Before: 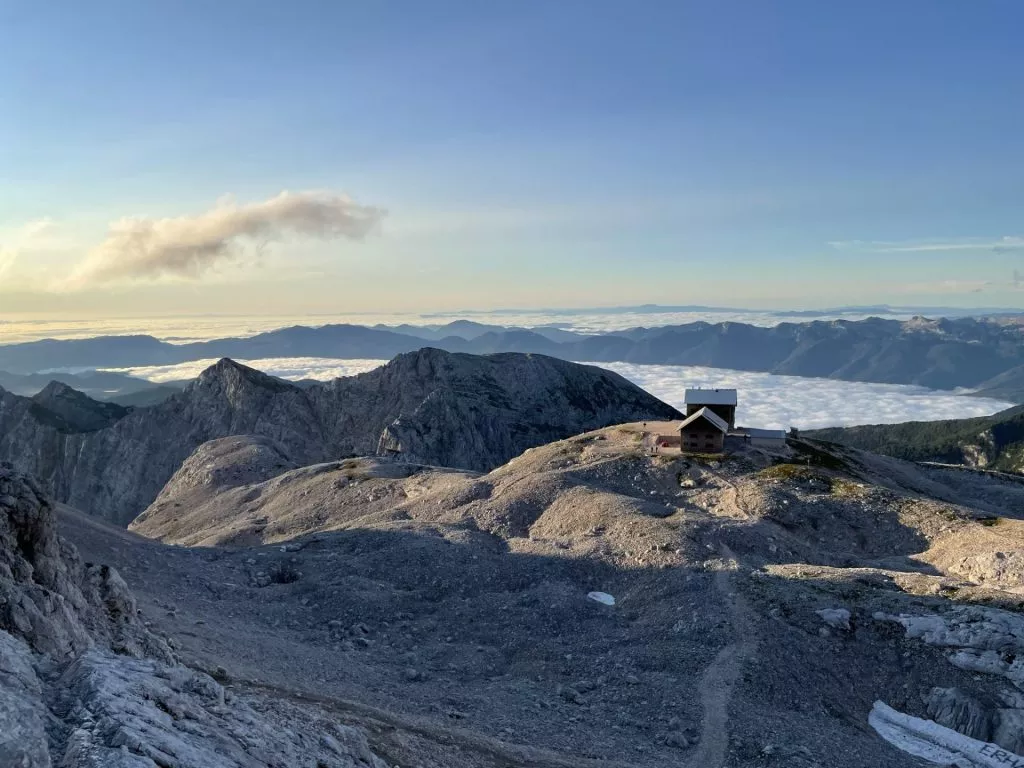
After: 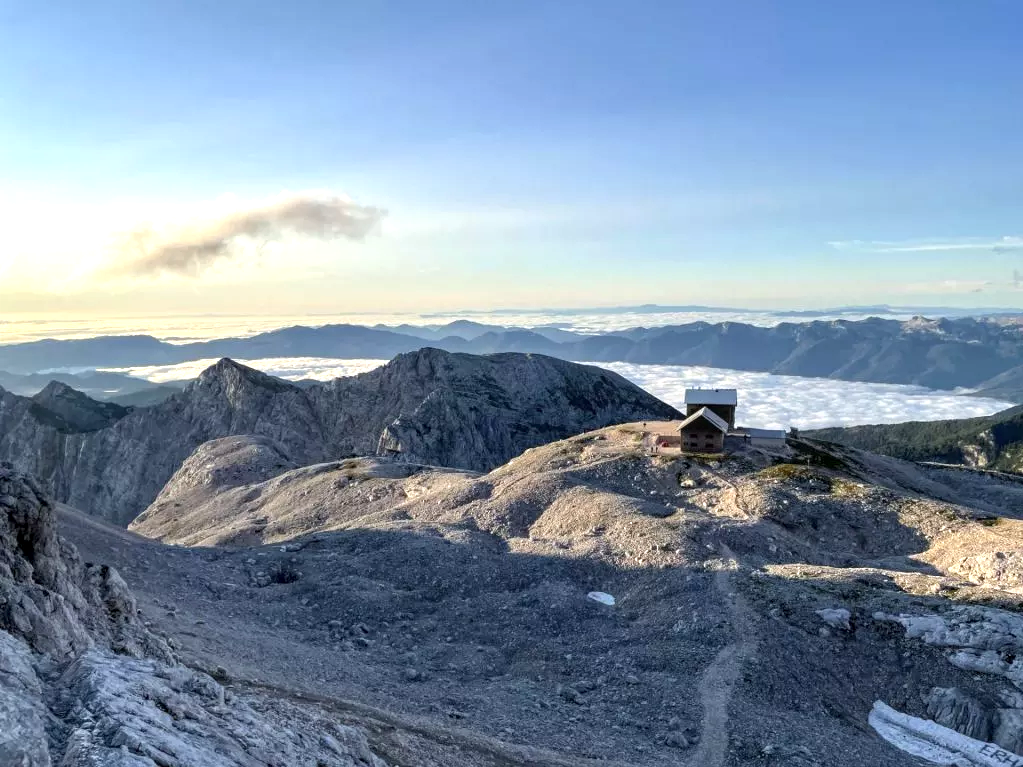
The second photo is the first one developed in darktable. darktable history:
local contrast: on, module defaults
exposure: exposure 0.6 EV, compensate highlight preservation false
tone equalizer: on, module defaults
